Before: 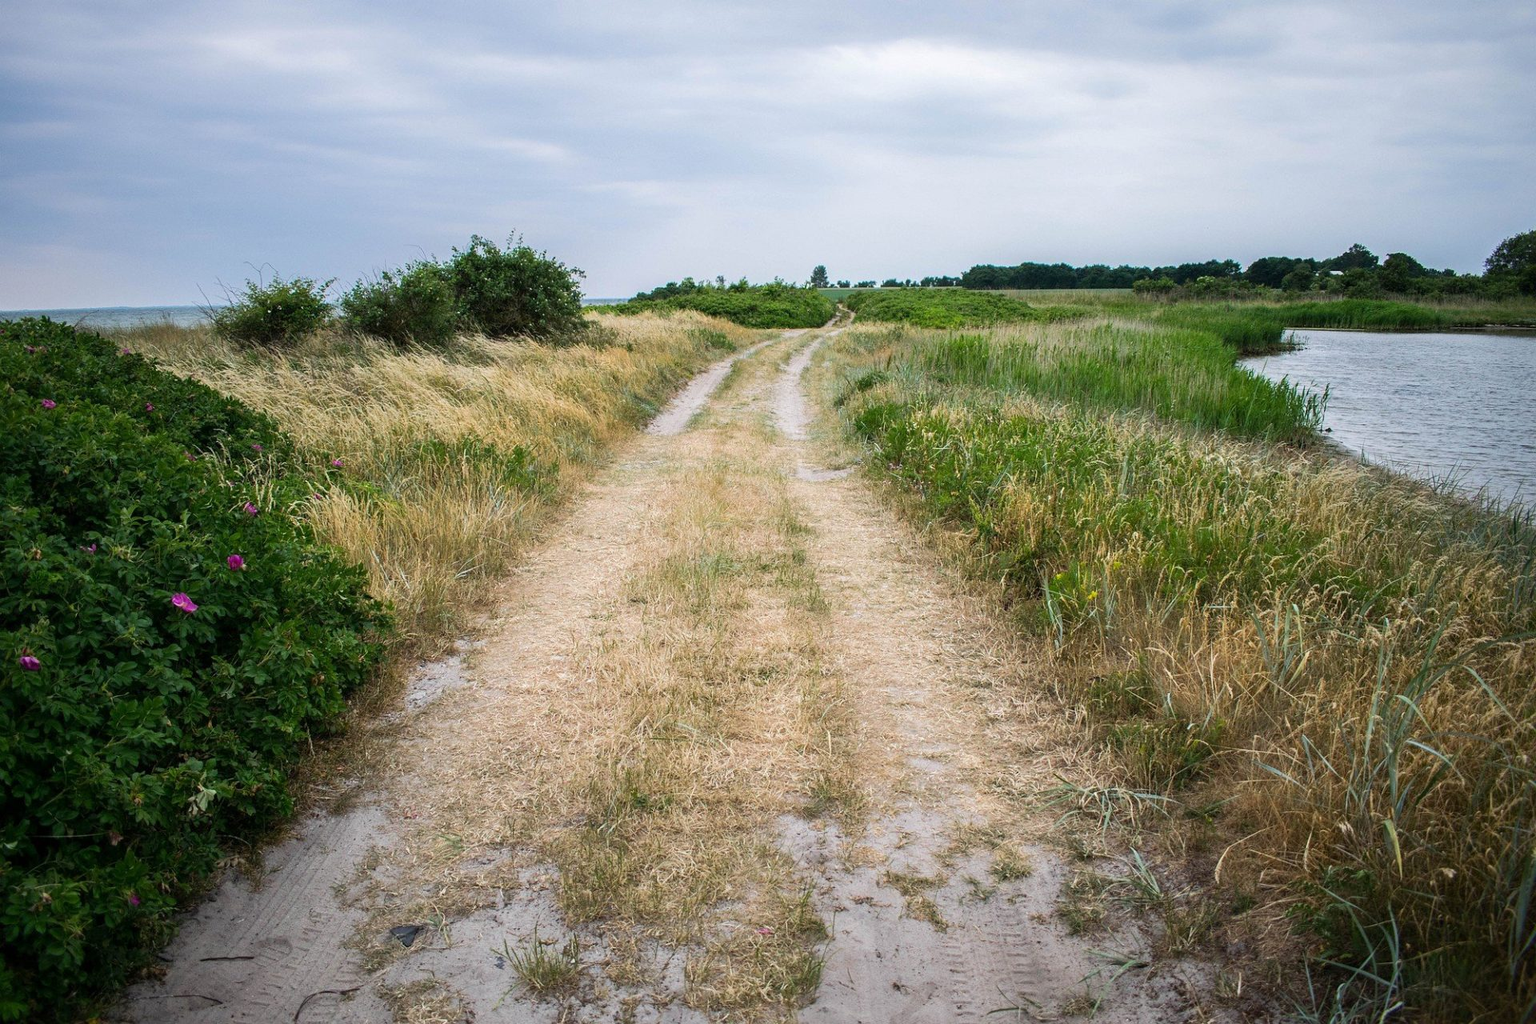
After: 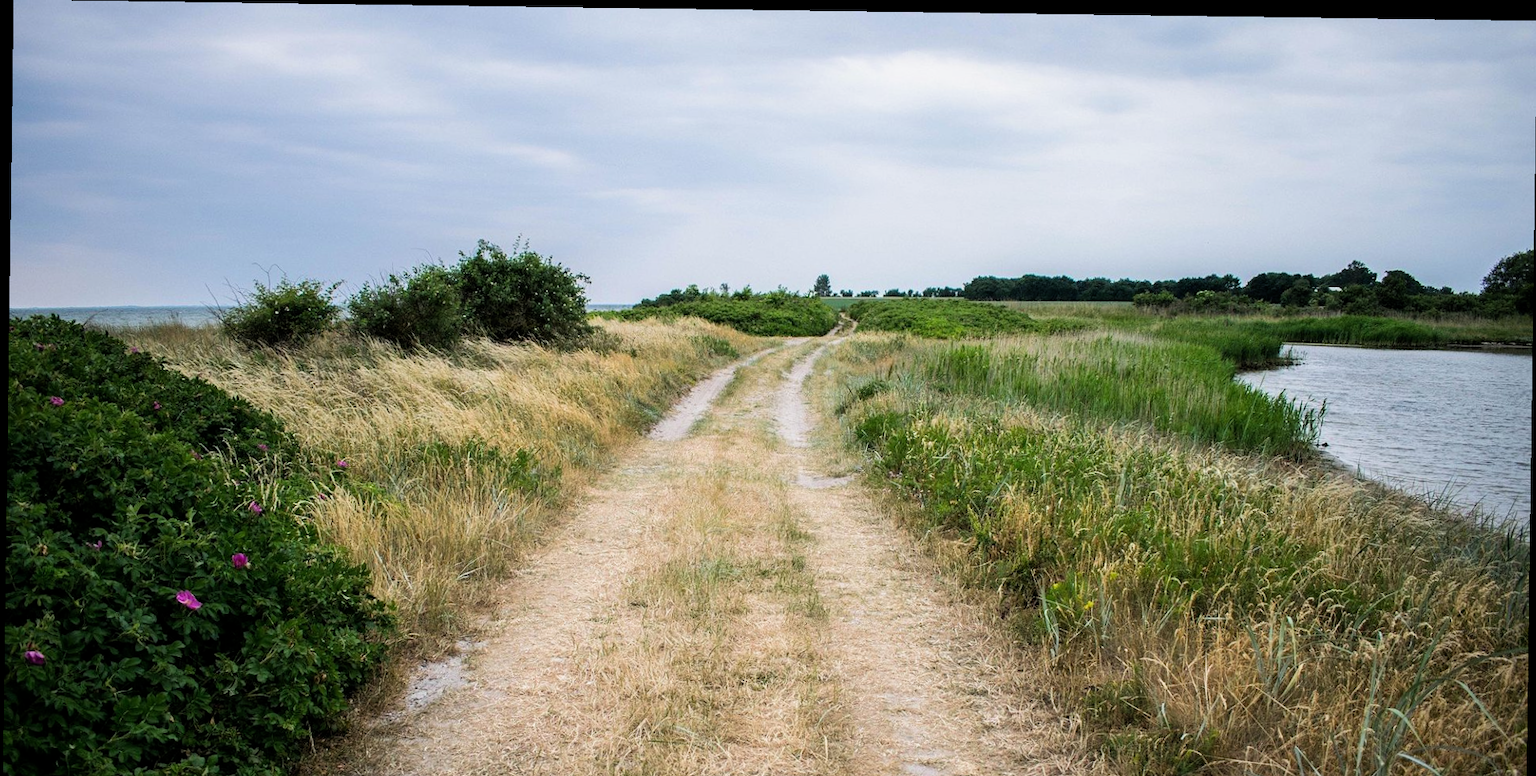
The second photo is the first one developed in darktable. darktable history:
rotate and perspective: rotation 0.8°, automatic cropping off
crop: bottom 24.988%
filmic rgb: black relative exposure -12.8 EV, white relative exposure 2.8 EV, threshold 3 EV, target black luminance 0%, hardness 8.54, latitude 70.41%, contrast 1.133, shadows ↔ highlights balance -0.395%, color science v4 (2020), enable highlight reconstruction true
